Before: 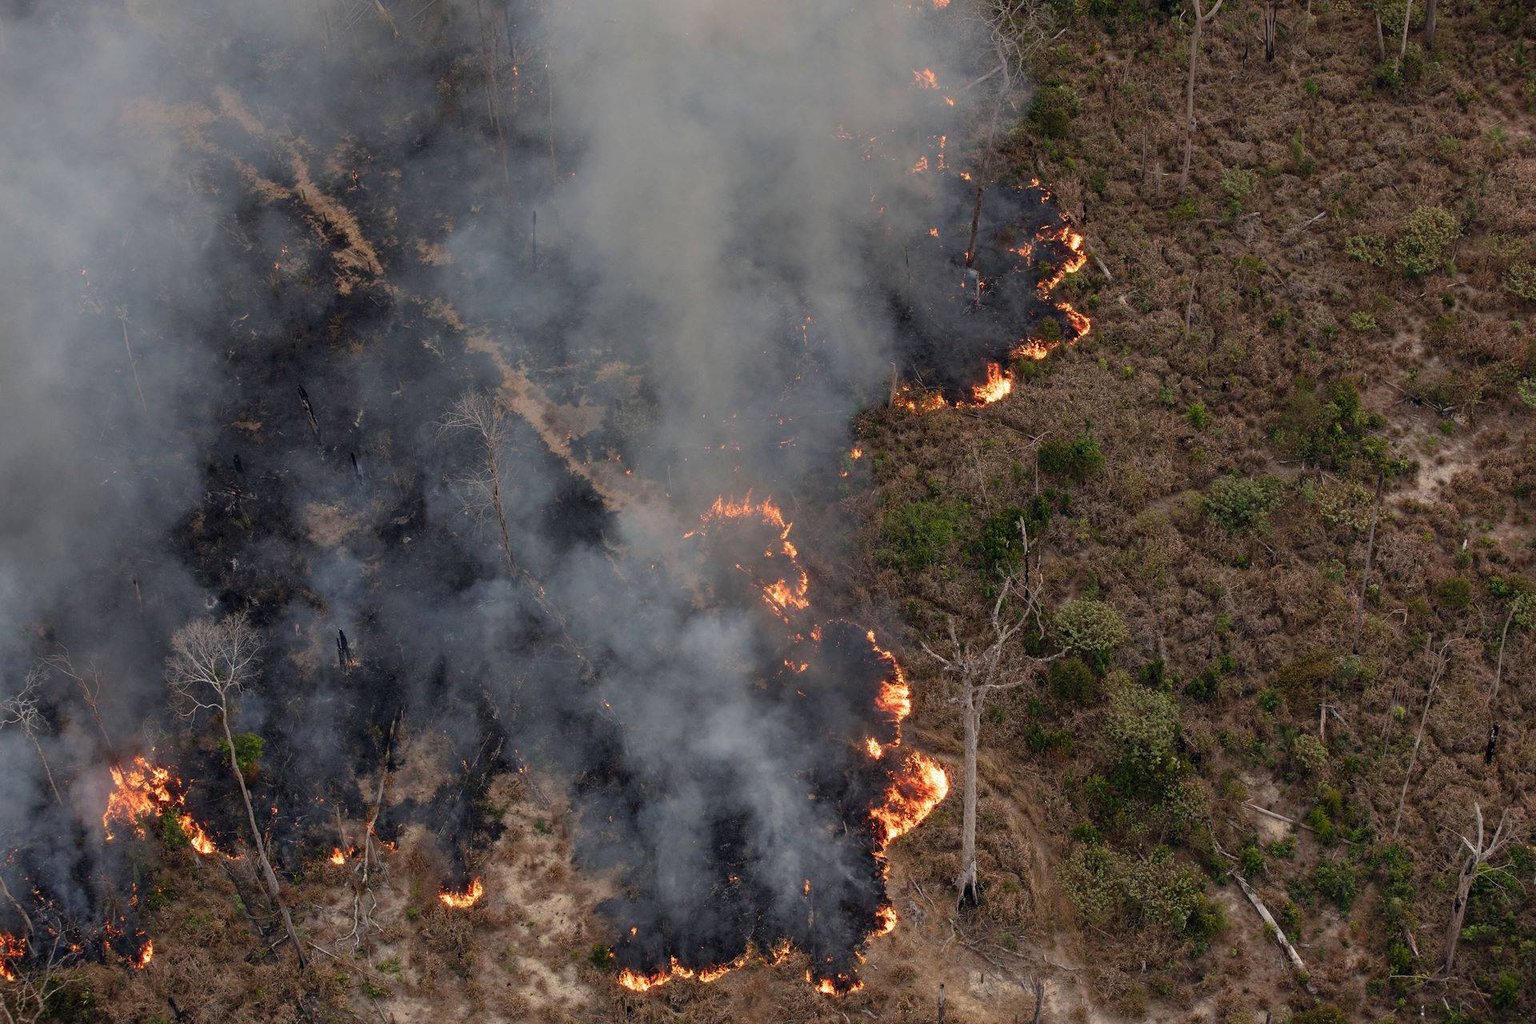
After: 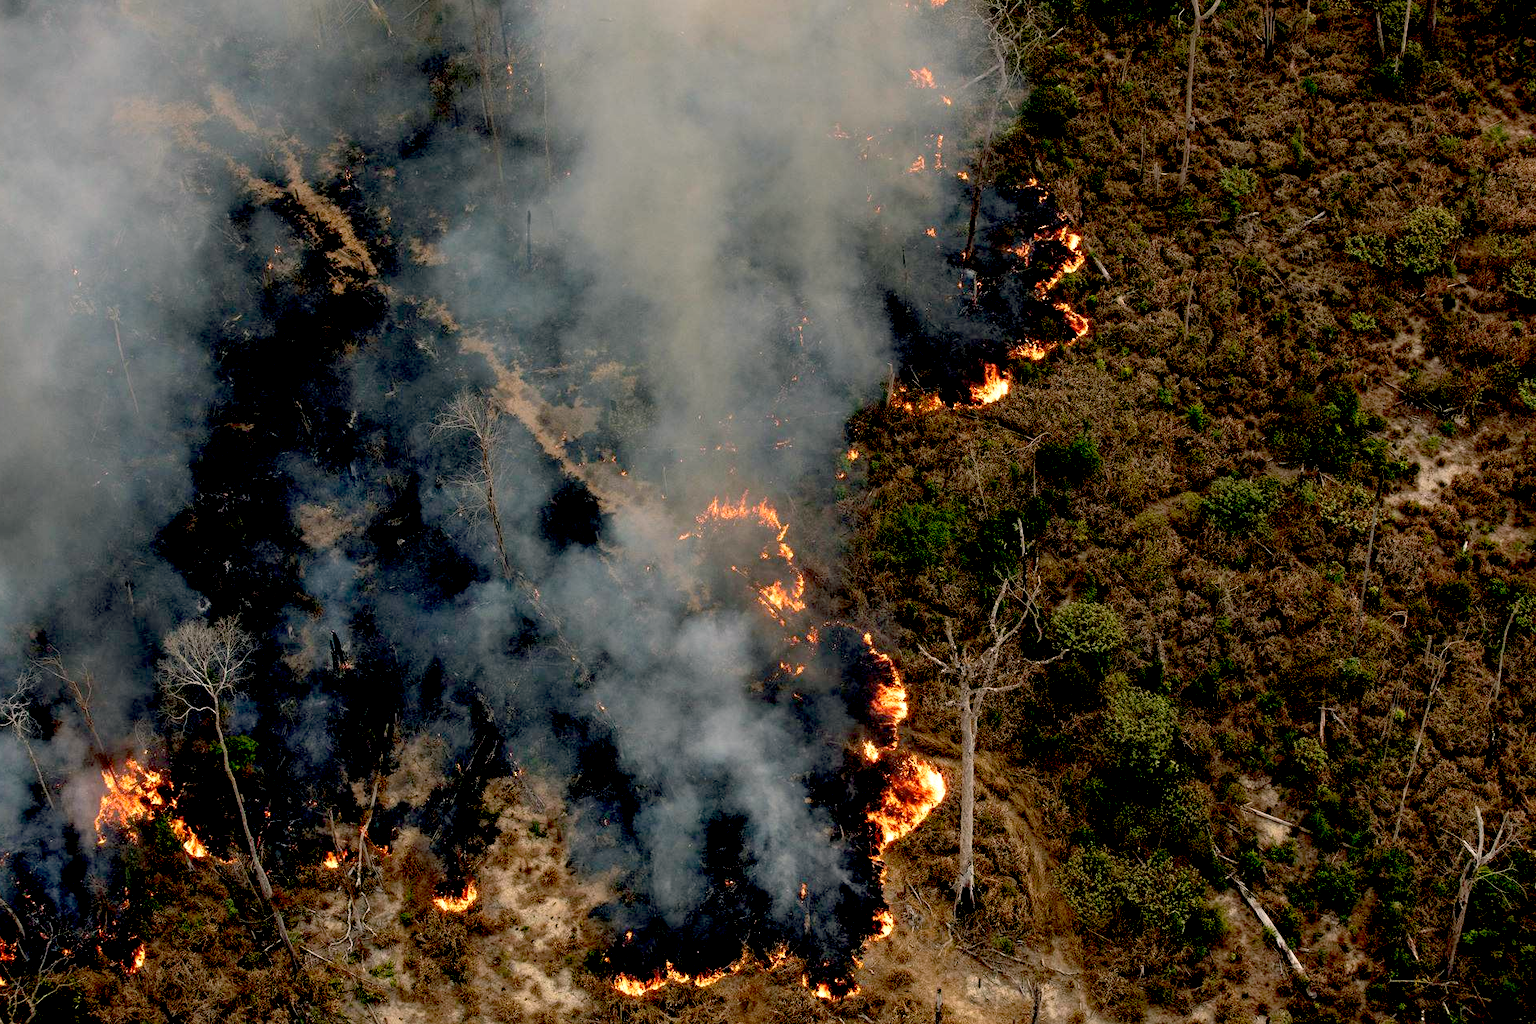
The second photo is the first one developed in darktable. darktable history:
crop and rotate: left 0.614%, top 0.179%, bottom 0.309%
exposure: black level correction 0.04, exposure 0.5 EV, compensate highlight preservation false
color correction: highlights a* 4.02, highlights b* 4.98, shadows a* -7.55, shadows b* 4.98
